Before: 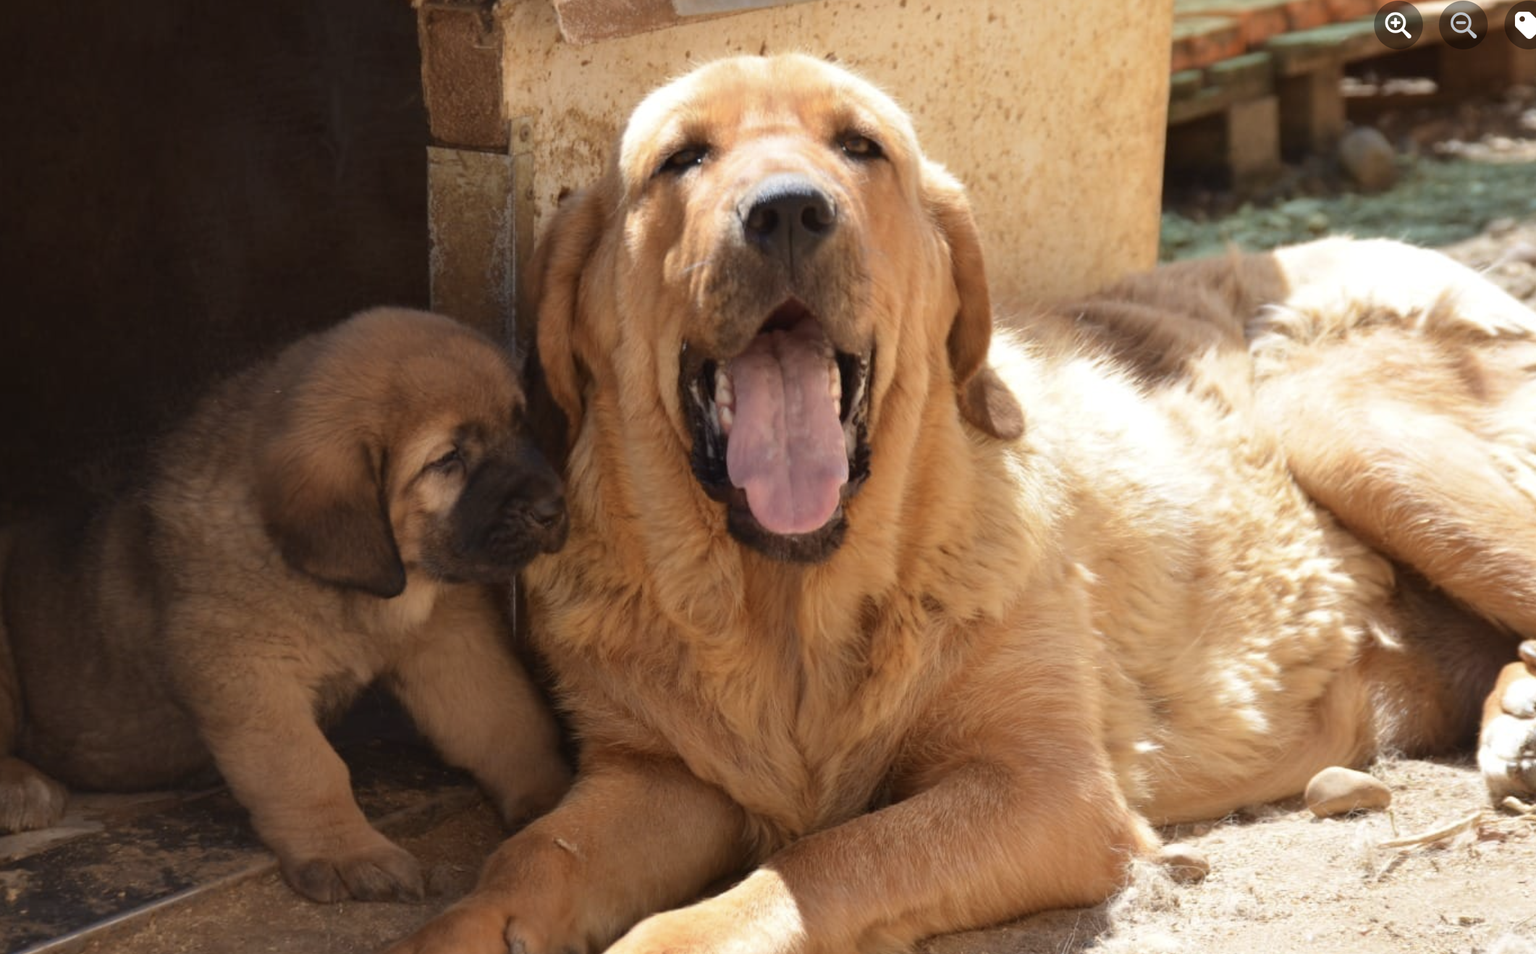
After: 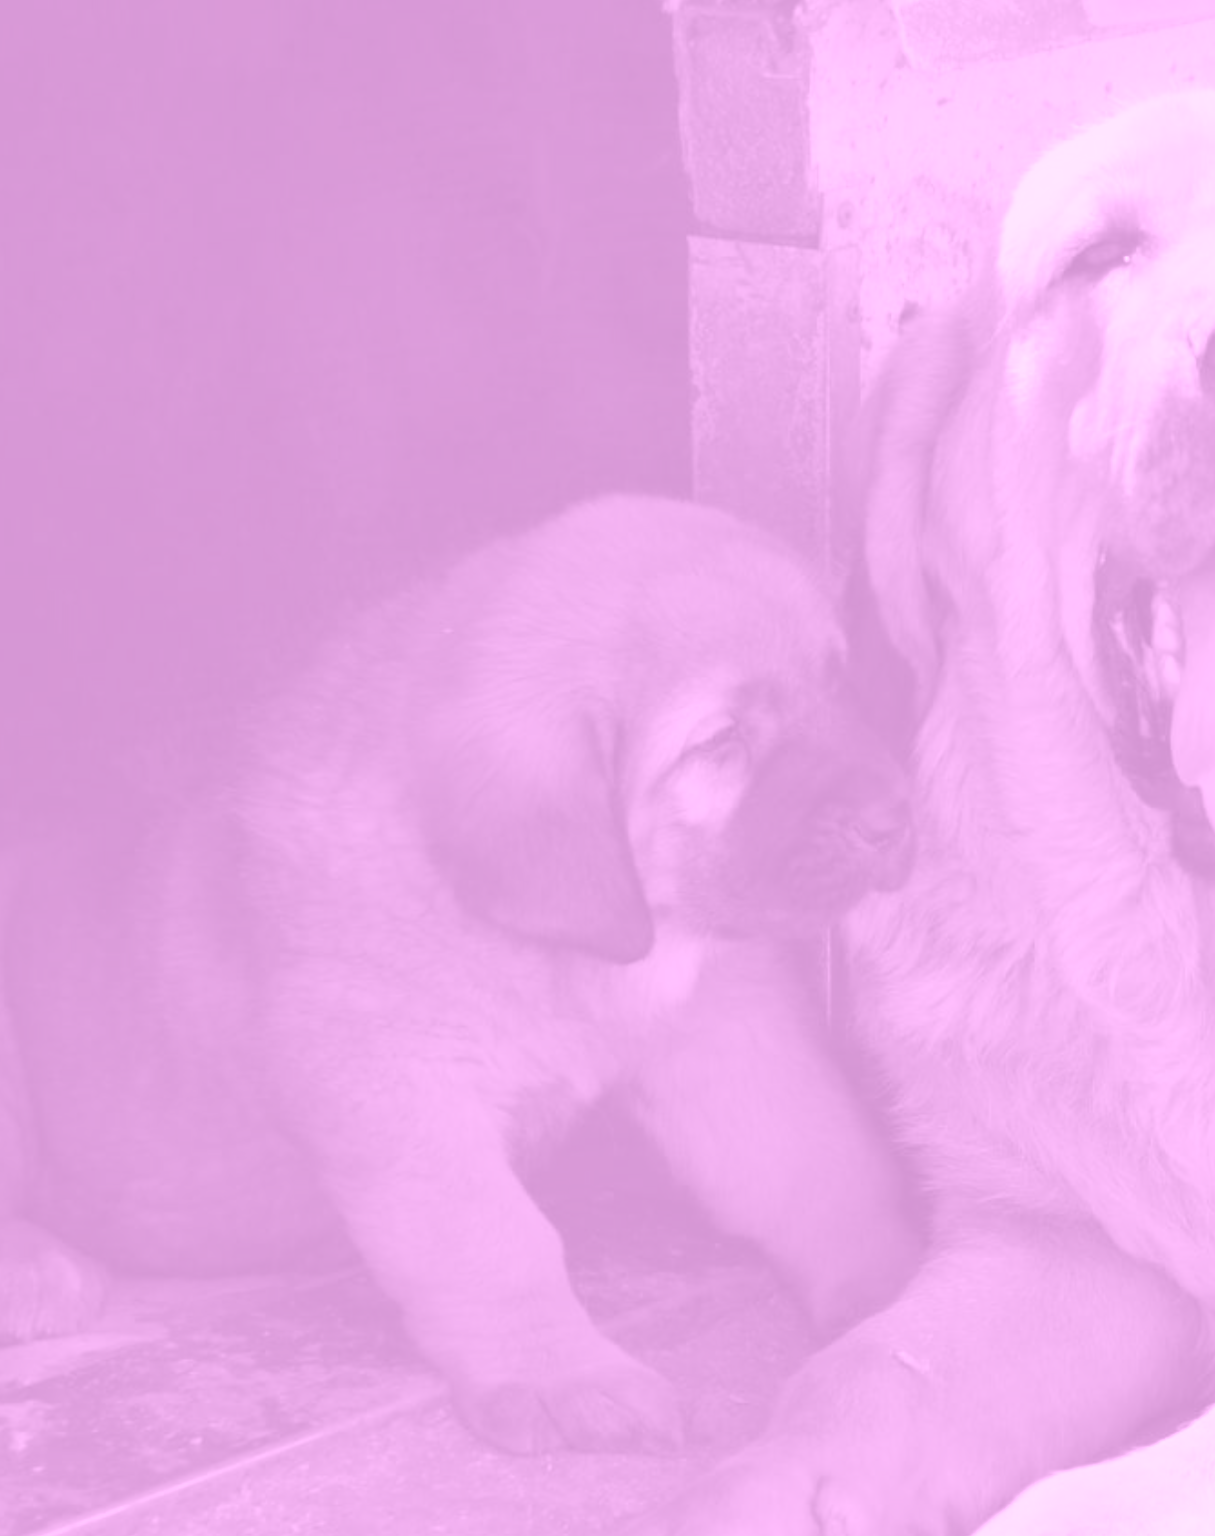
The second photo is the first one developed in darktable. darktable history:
color correction: highlights a* 15.46, highlights b* -20.56
crop and rotate: left 0%, top 0%, right 50.845%
colorize: hue 331.2°, saturation 75%, source mix 30.28%, lightness 70.52%, version 1
